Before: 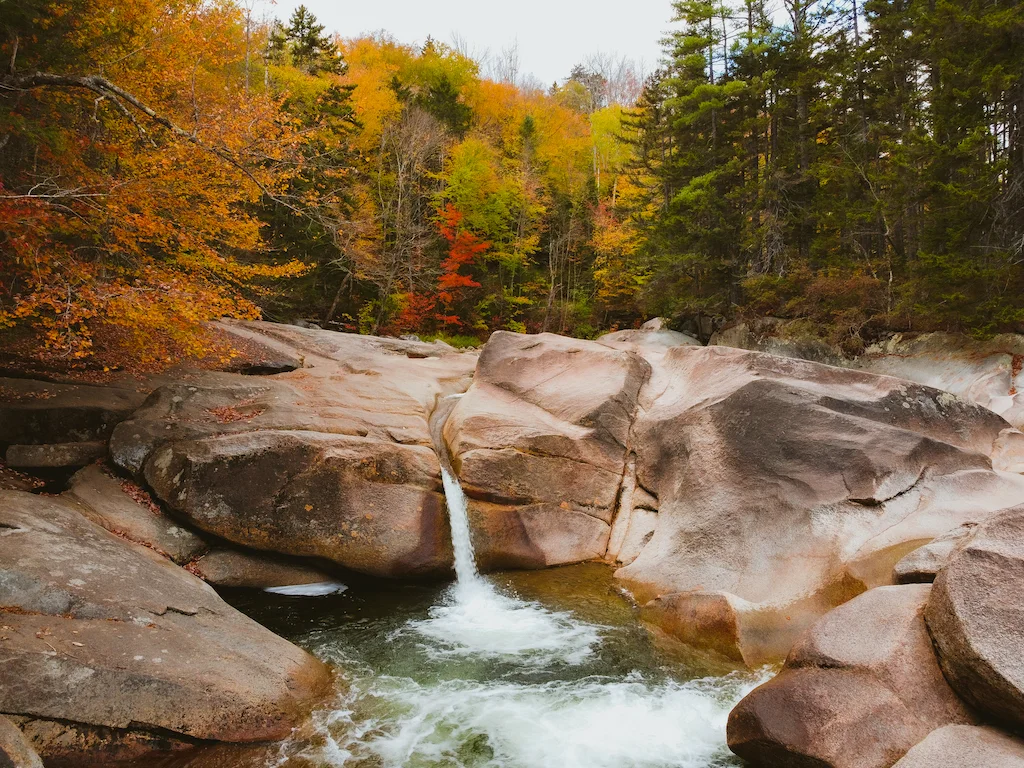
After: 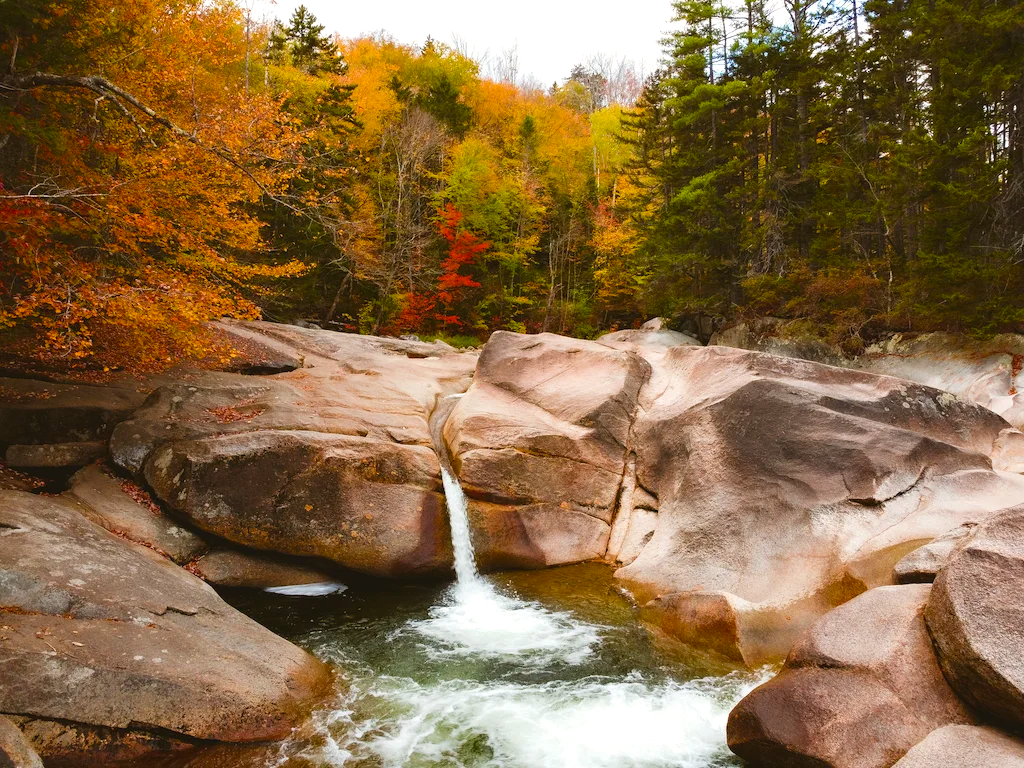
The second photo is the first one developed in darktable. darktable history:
color balance rgb: shadows lift › chroma 1%, shadows lift › hue 28.8°, power › hue 60°, highlights gain › chroma 1%, highlights gain › hue 60°, global offset › luminance 0.25%, perceptual saturation grading › highlights -20%, perceptual saturation grading › shadows 20%, perceptual brilliance grading › highlights 10%, perceptual brilliance grading › shadows -5%, global vibrance 19.67%
contrast brightness saturation: saturation 0.13
tone equalizer: on, module defaults
